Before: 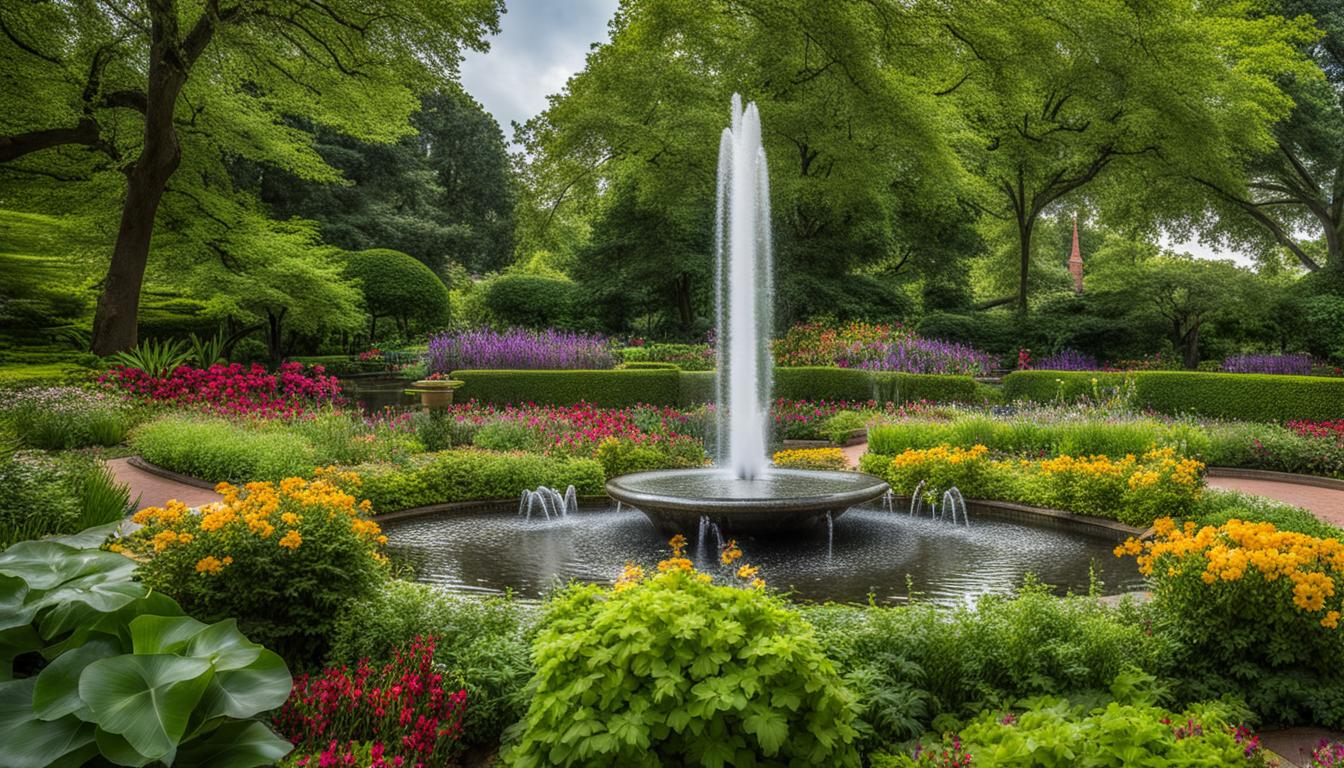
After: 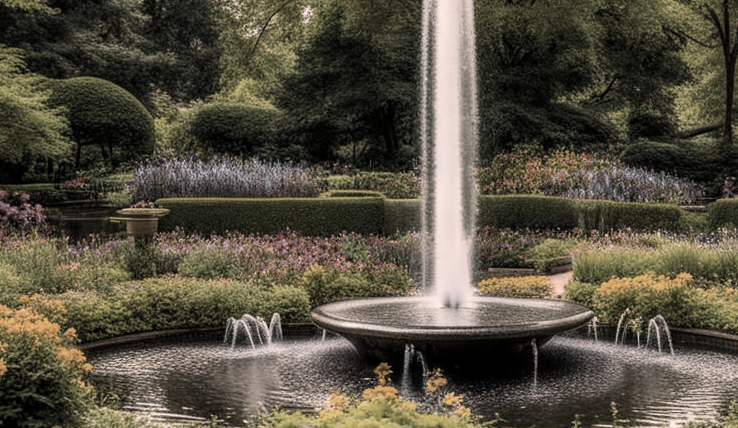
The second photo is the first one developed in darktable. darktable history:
color correction: highlights a* 21.12, highlights b* 19.89
crop and rotate: left 21.997%, top 22.399%, right 23.062%, bottom 21.775%
contrast brightness saturation: contrast 0.073
filmic rgb: middle gray luminance 21.49%, black relative exposure -14.04 EV, white relative exposure 2.96 EV, threshold 5.95 EV, target black luminance 0%, hardness 8.84, latitude 60.43%, contrast 1.209, highlights saturation mix 6.07%, shadows ↔ highlights balance 41.77%, enable highlight reconstruction true
color zones: curves: ch0 [(0, 0.613) (0.01, 0.613) (0.245, 0.448) (0.498, 0.529) (0.642, 0.665) (0.879, 0.777) (0.99, 0.613)]; ch1 [(0, 0.035) (0.121, 0.189) (0.259, 0.197) (0.415, 0.061) (0.589, 0.022) (0.732, 0.022) (0.857, 0.026) (0.991, 0.053)]
